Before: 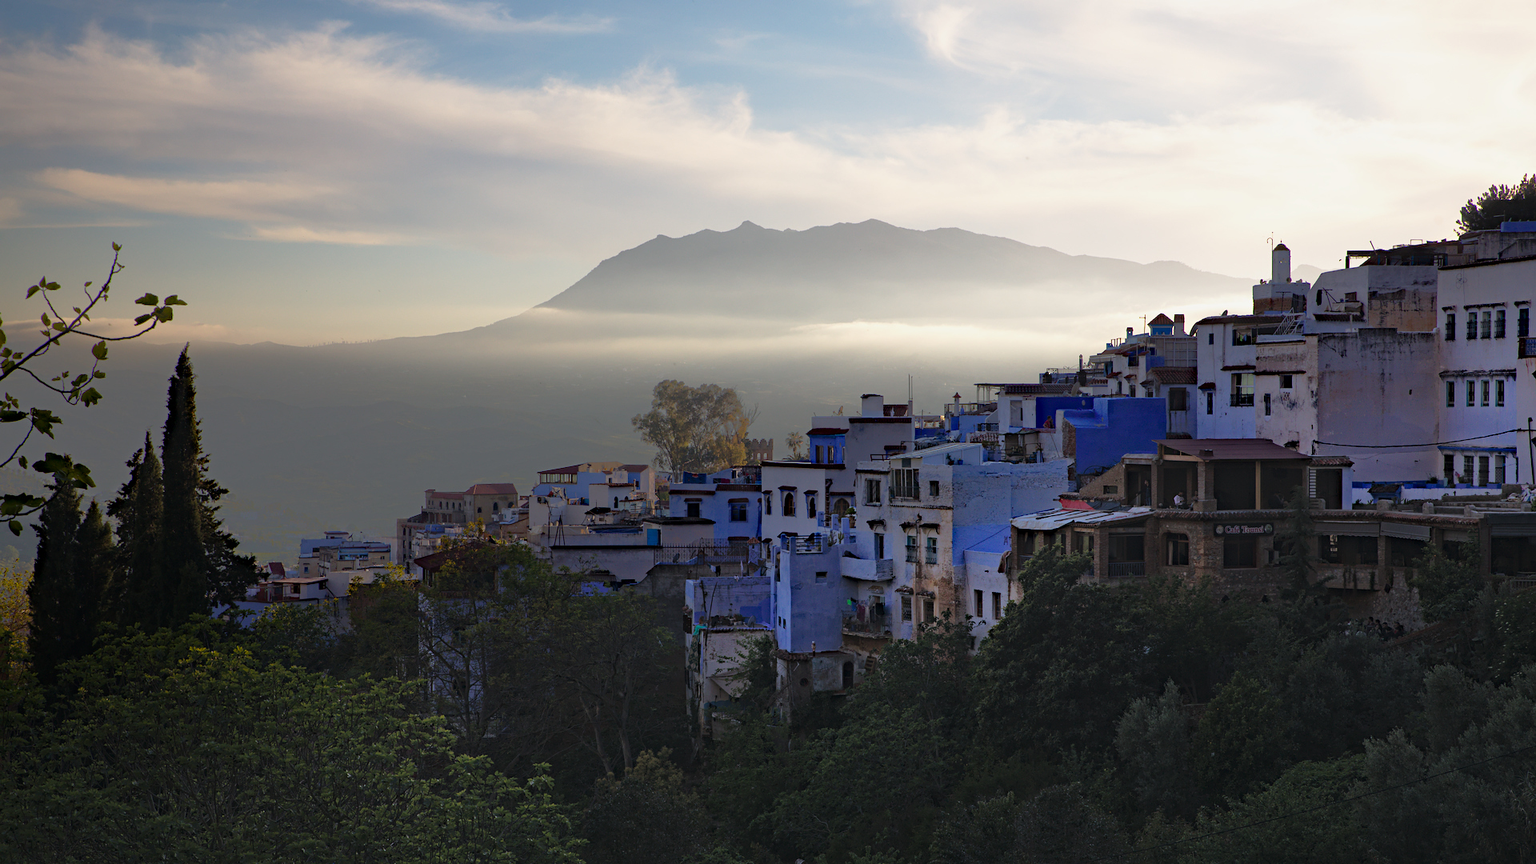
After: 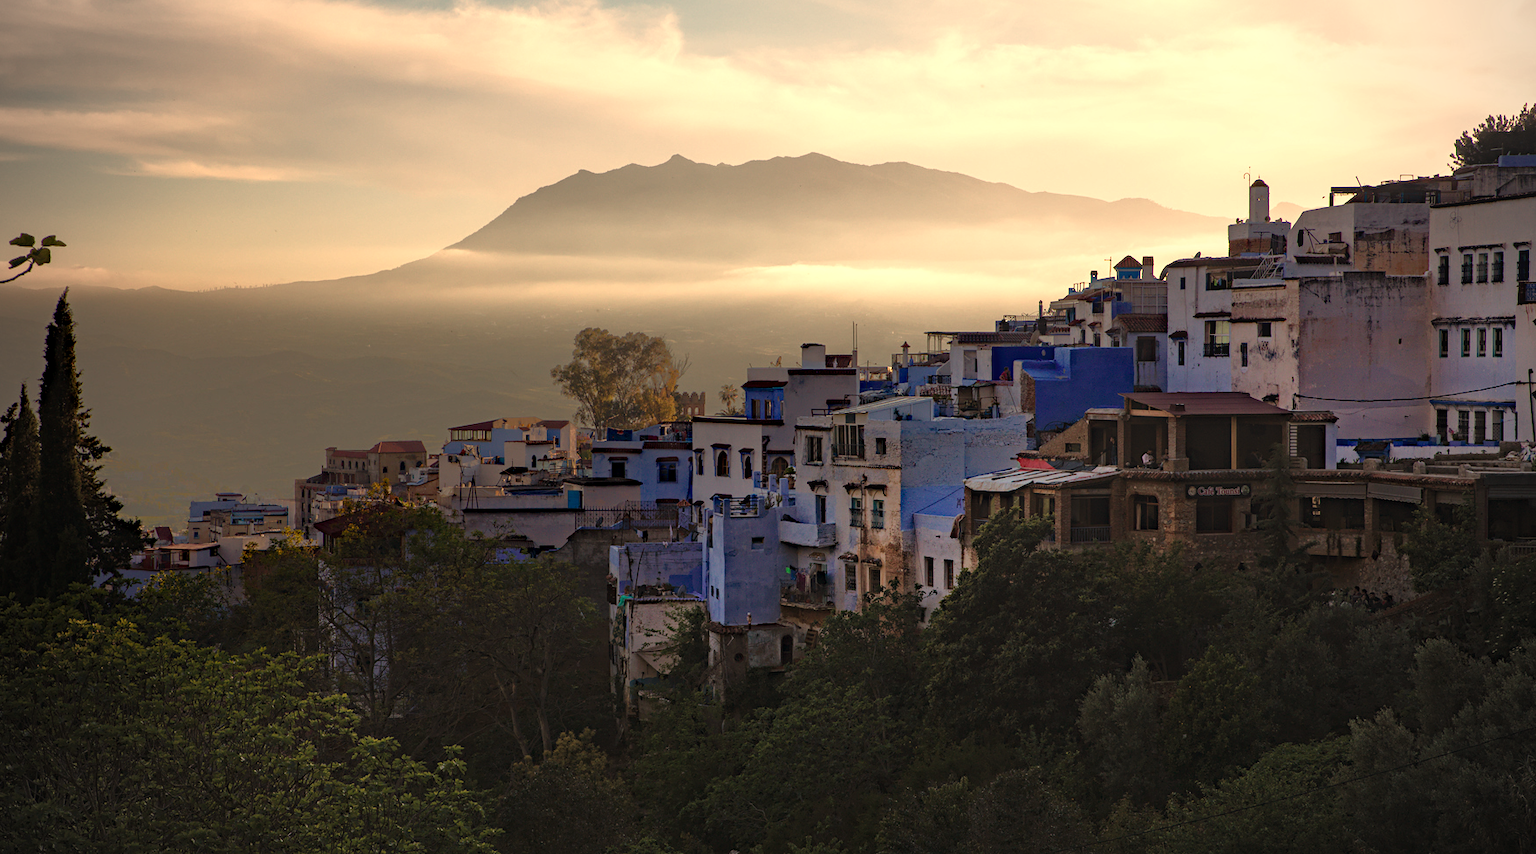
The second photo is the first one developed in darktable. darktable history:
vignetting: on, module defaults
local contrast: on, module defaults
crop and rotate: left 8.262%, top 9.226%
color balance rgb: shadows lift › chroma 1%, shadows lift › hue 28.8°, power › hue 60°, highlights gain › chroma 1%, highlights gain › hue 60°, global offset › luminance 0.25%, perceptual saturation grading › highlights -20%, perceptual saturation grading › shadows 20%, perceptual brilliance grading › highlights 5%, perceptual brilliance grading › shadows -10%, global vibrance 19.67%
white balance: red 1.138, green 0.996, blue 0.812
